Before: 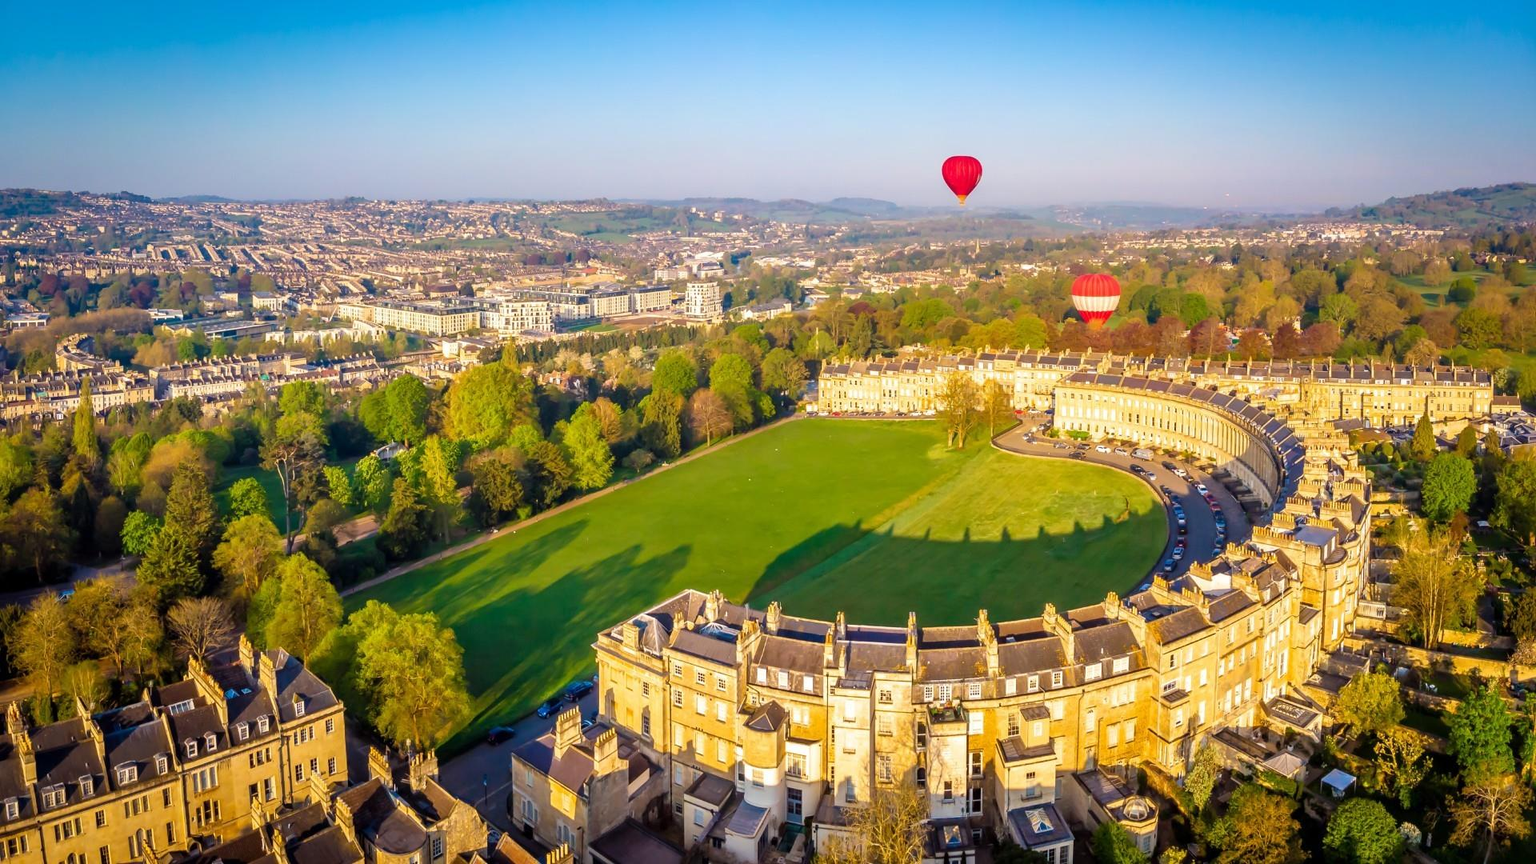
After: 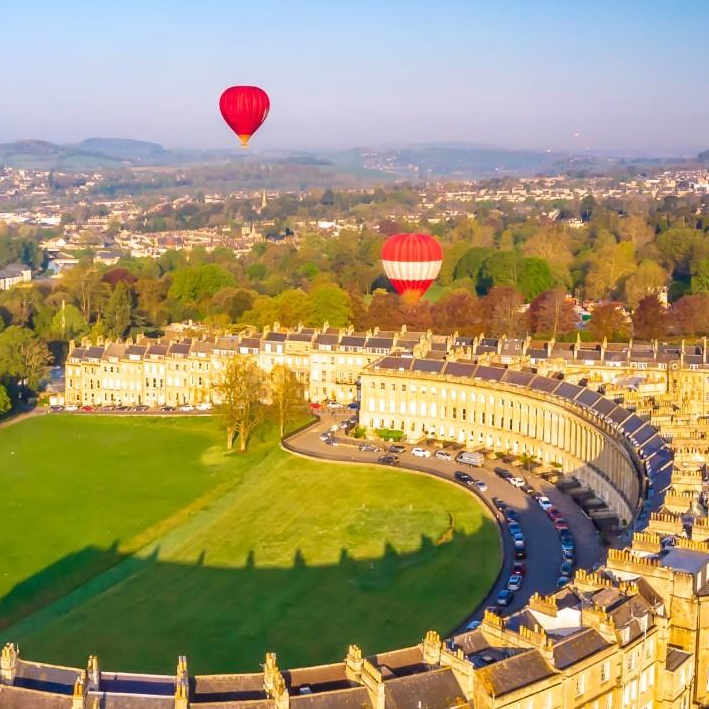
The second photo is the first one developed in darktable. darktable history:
crop and rotate: left 49.936%, top 10.094%, right 13.136%, bottom 24.256%
white balance: red 1.009, blue 1.027
